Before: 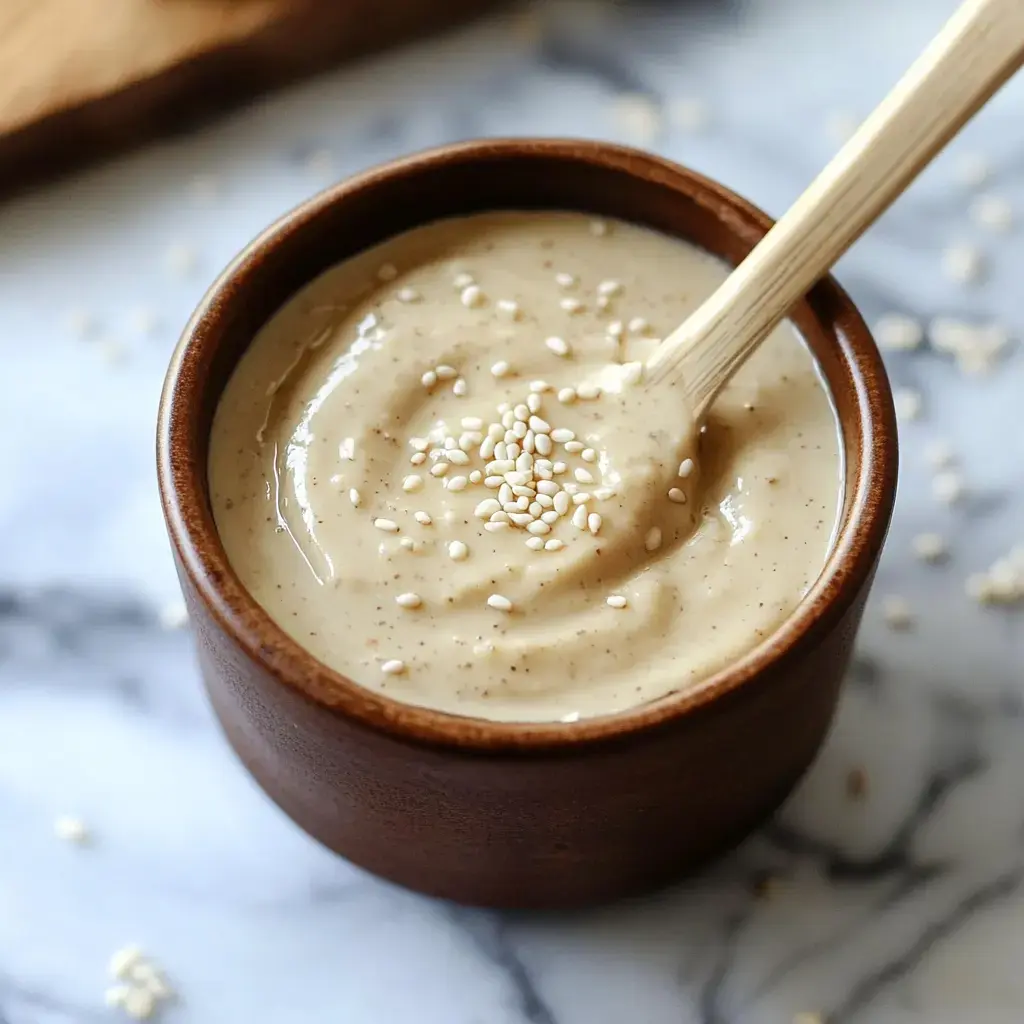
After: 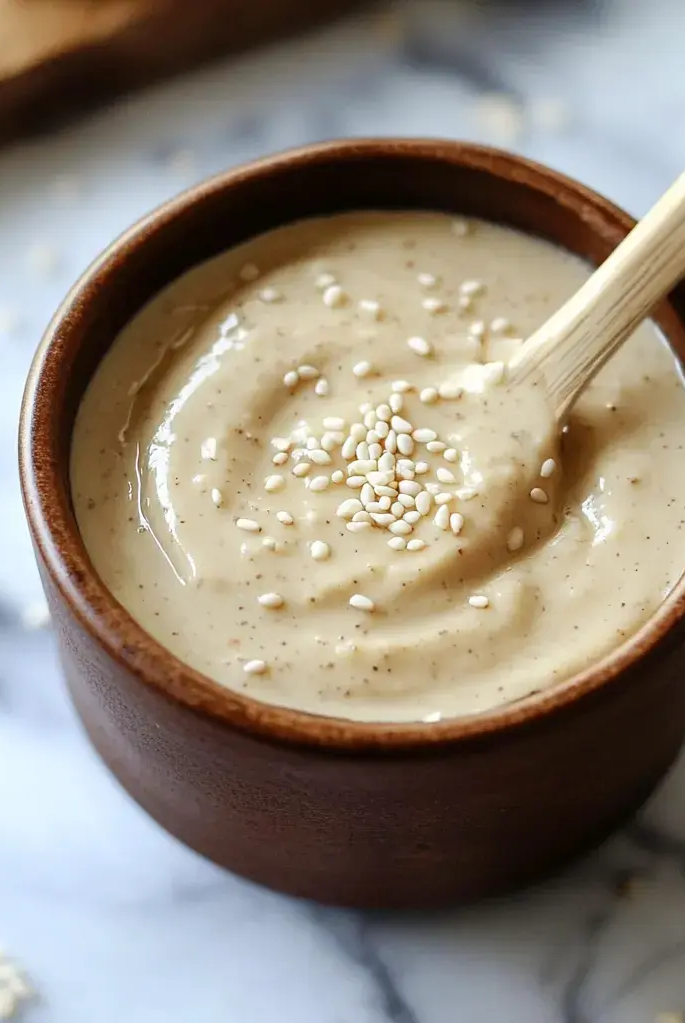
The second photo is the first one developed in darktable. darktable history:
crop and rotate: left 13.51%, right 19.577%
